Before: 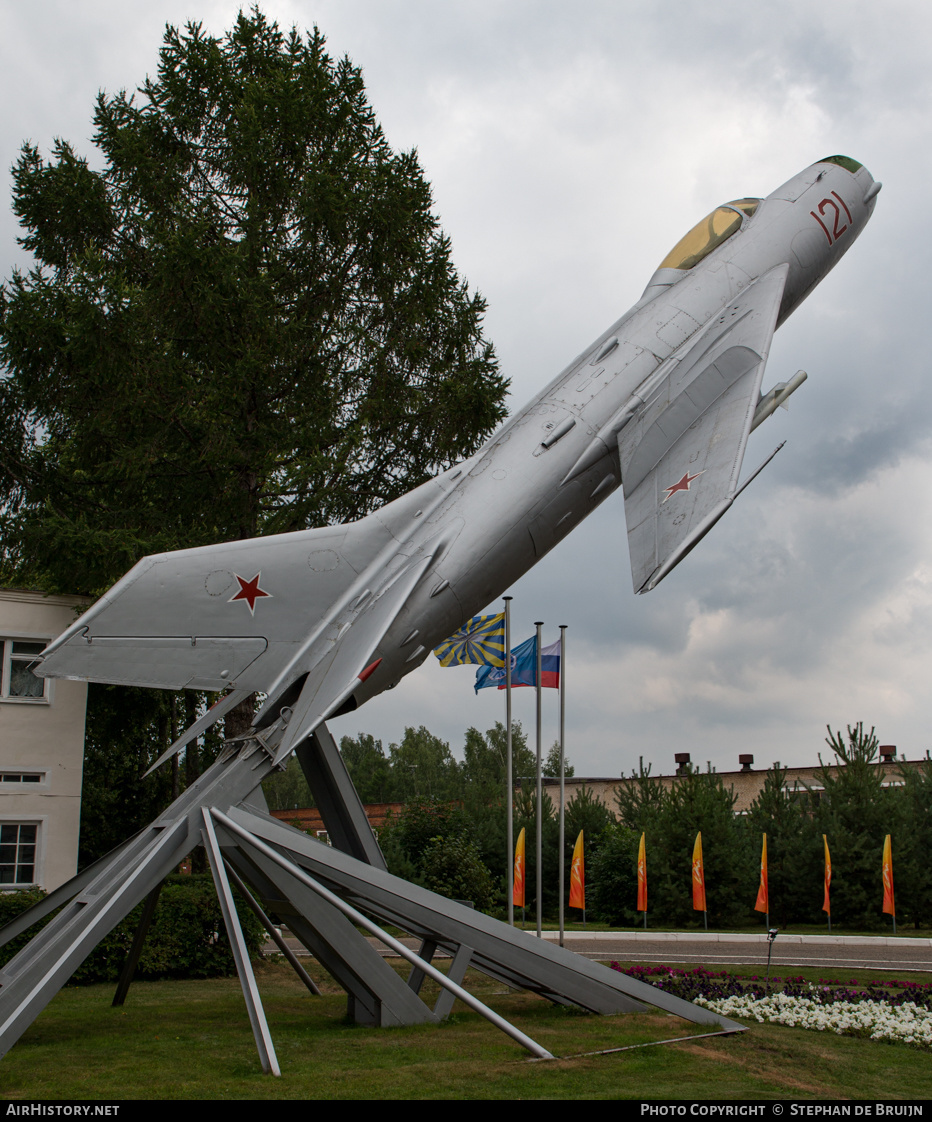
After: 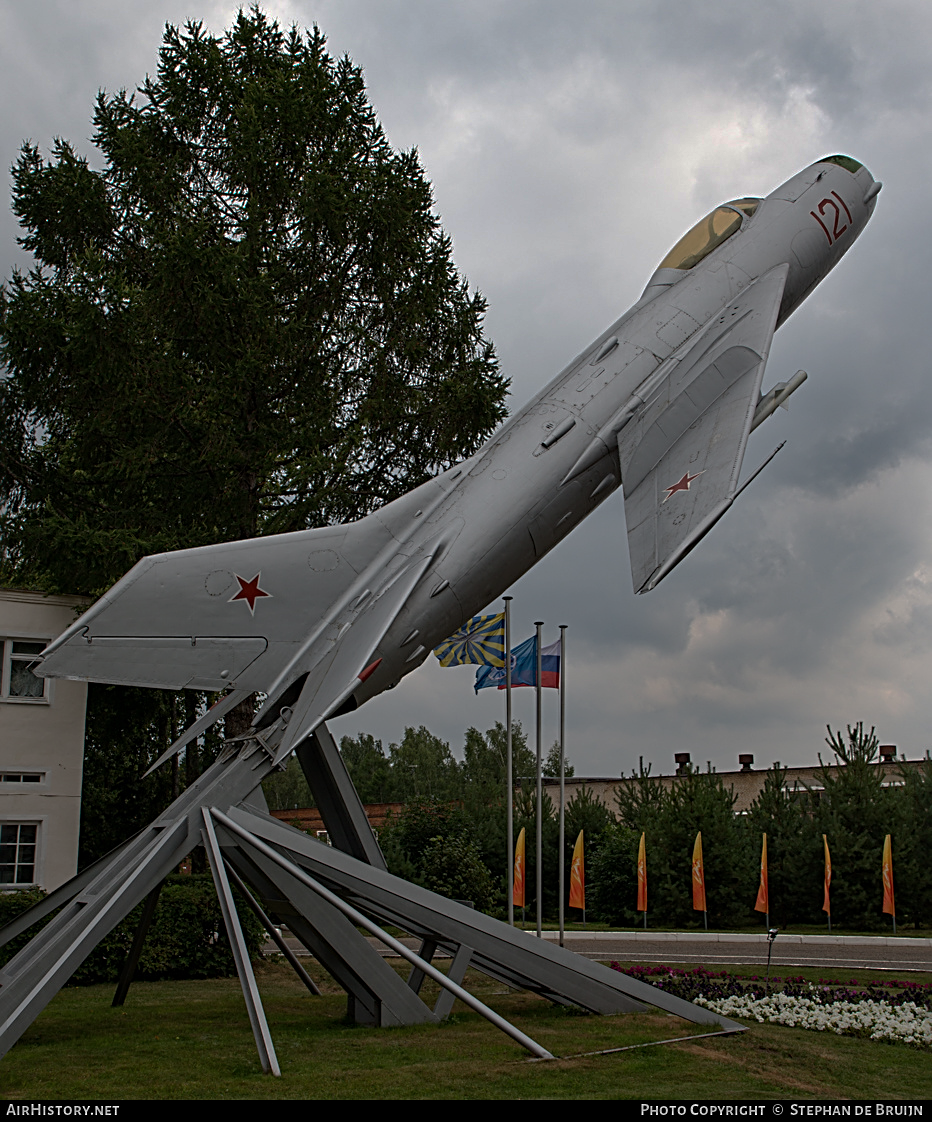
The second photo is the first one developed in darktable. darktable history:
base curve: curves: ch0 [(0, 0) (0.826, 0.587) (1, 1)], preserve colors none
sharpen: radius 2.536, amount 0.627
